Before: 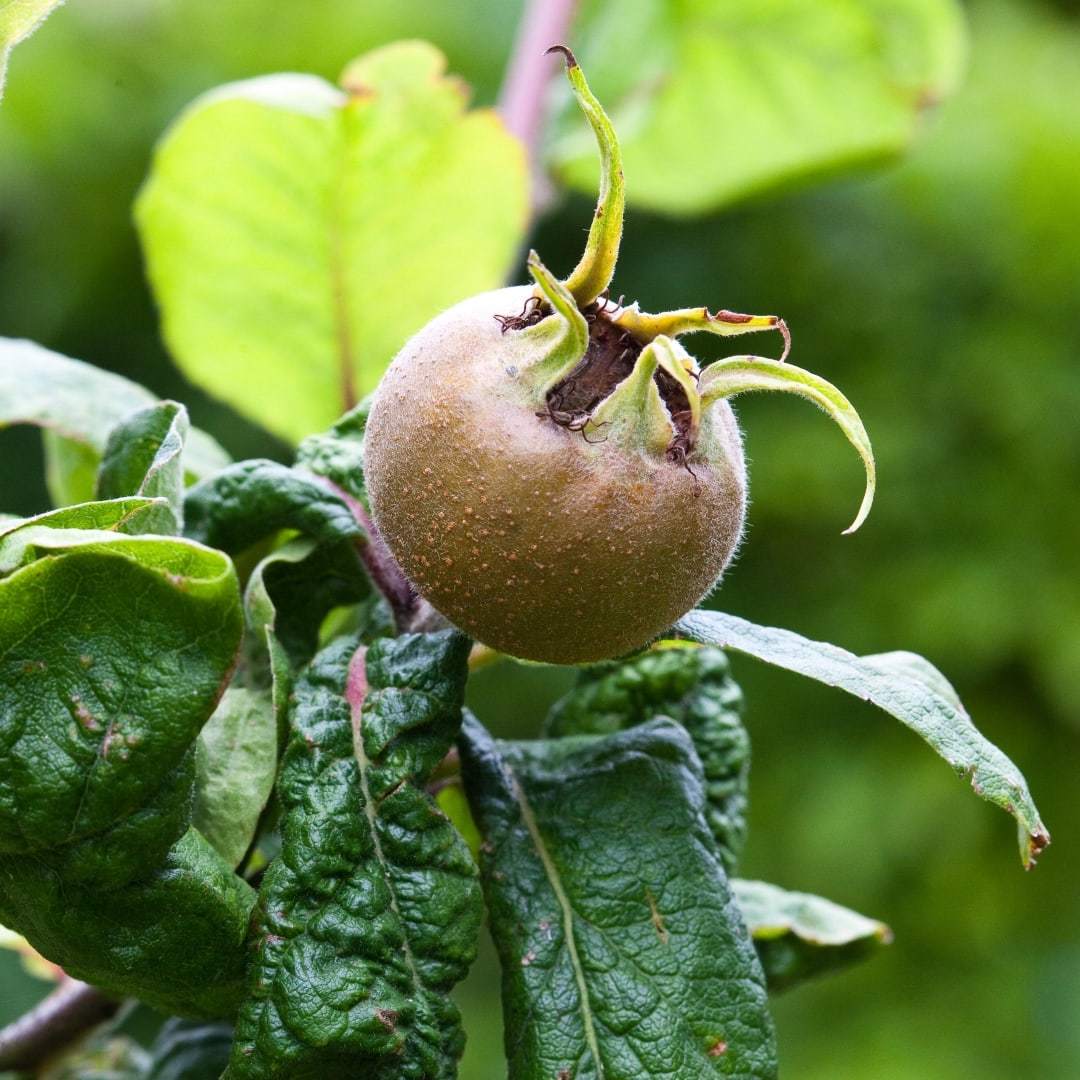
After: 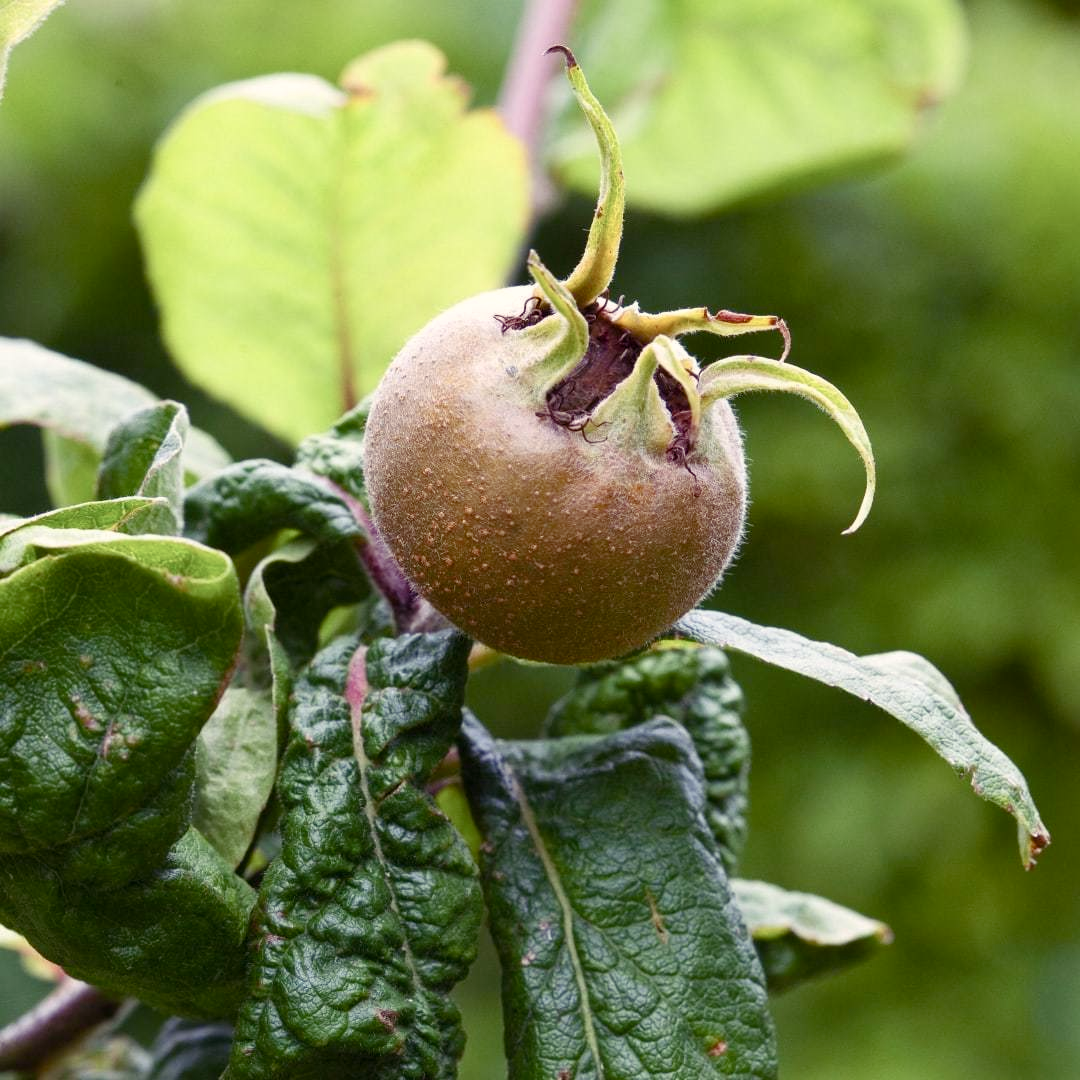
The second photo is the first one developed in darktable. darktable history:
color balance rgb: shadows lift › chroma 6.272%, shadows lift › hue 304.5°, highlights gain › chroma 2.054%, highlights gain › hue 72.29°, shadows fall-off 101.246%, linear chroma grading › shadows -1.516%, linear chroma grading › highlights -14.633%, linear chroma grading › global chroma -9.84%, linear chroma grading › mid-tones -10.136%, perceptual saturation grading › global saturation 20%, perceptual saturation grading › highlights -25.685%, perceptual saturation grading › shadows 23.995%, mask middle-gray fulcrum 21.665%, global vibrance 3.049%
